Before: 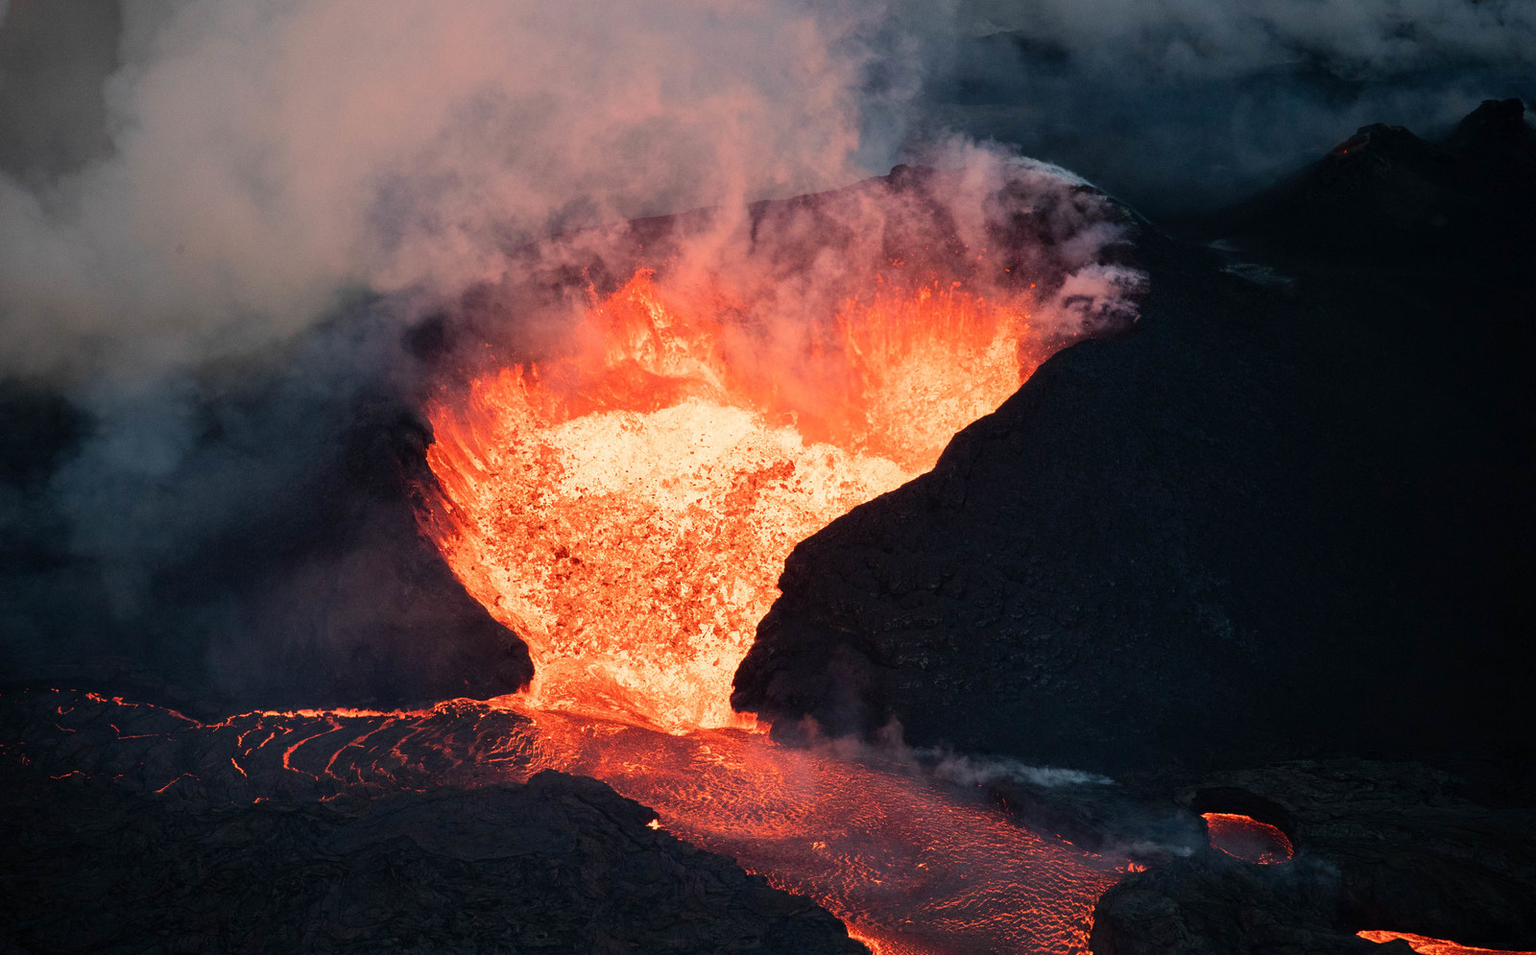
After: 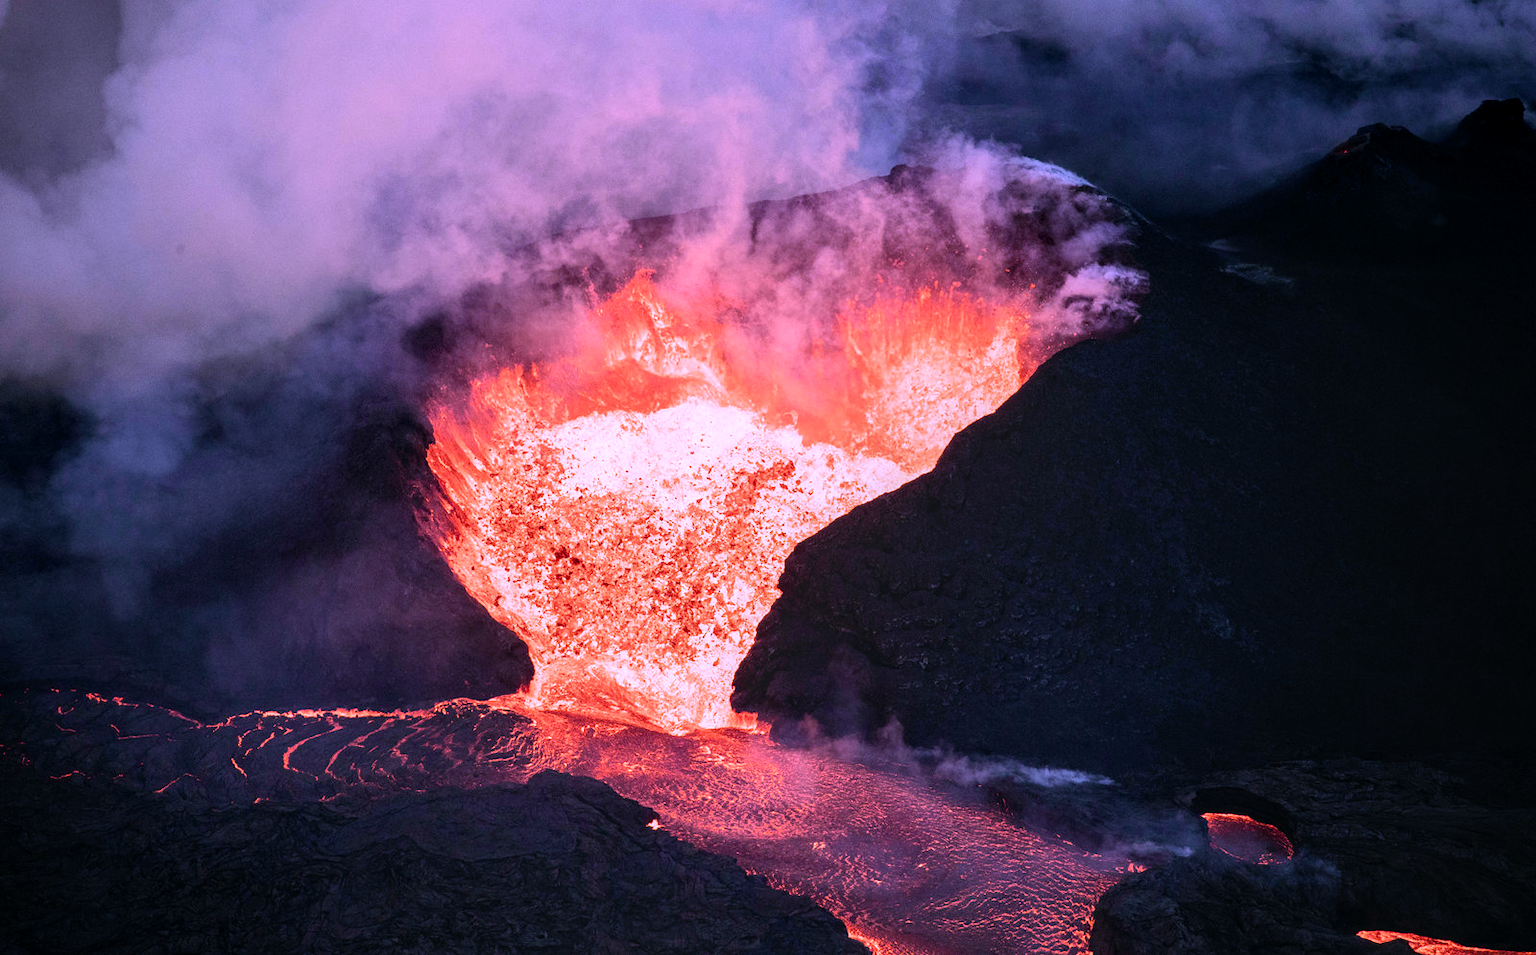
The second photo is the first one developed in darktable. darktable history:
tone curve: curves: ch0 [(0, 0.009) (0.037, 0.035) (0.131, 0.126) (0.275, 0.28) (0.476, 0.514) (0.617, 0.667) (0.704, 0.759) (0.813, 0.863) (0.911, 0.931) (0.997, 1)]; ch1 [(0, 0) (0.318, 0.271) (0.444, 0.438) (0.493, 0.496) (0.508, 0.5) (0.534, 0.535) (0.57, 0.582) (0.65, 0.664) (0.746, 0.764) (1, 1)]; ch2 [(0, 0) (0.246, 0.24) (0.36, 0.381) (0.415, 0.434) (0.476, 0.492) (0.502, 0.499) (0.522, 0.518) (0.533, 0.534) (0.586, 0.598) (0.634, 0.643) (0.706, 0.717) (0.853, 0.83) (1, 0.951)], color space Lab, independent channels, preserve colors none
local contrast: on, module defaults
white balance: red 0.98, blue 1.61
